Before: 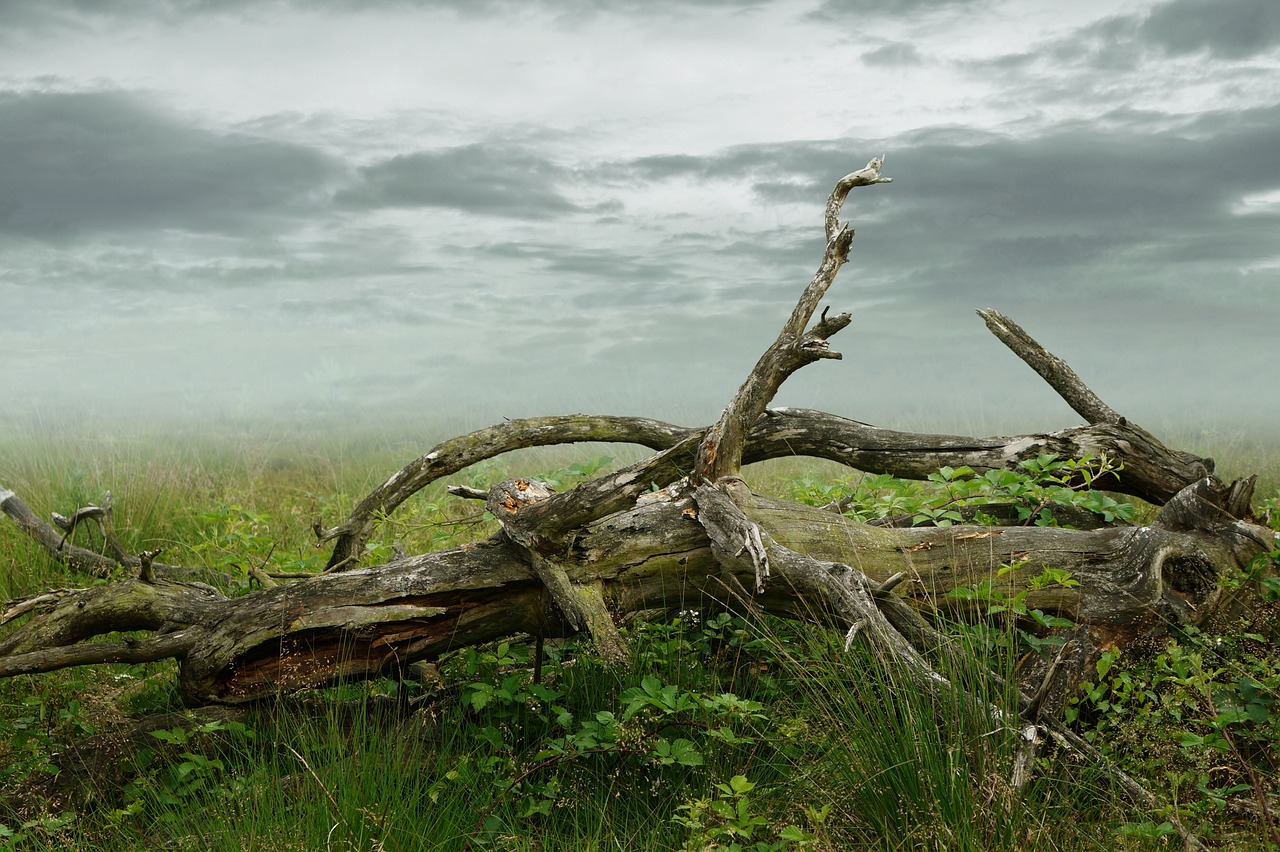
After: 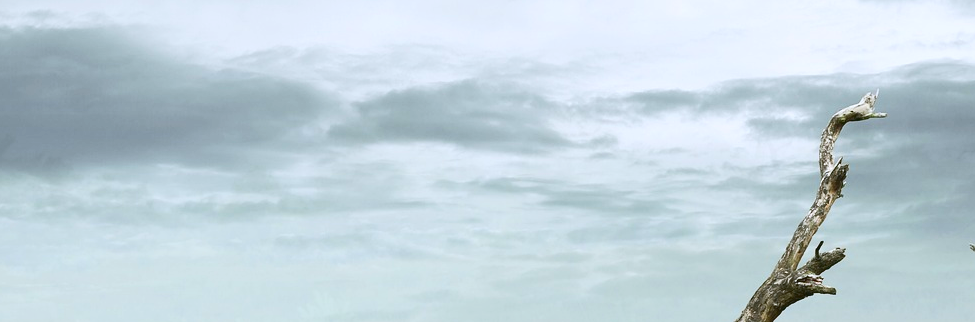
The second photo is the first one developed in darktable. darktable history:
color calibration: illuminant as shot in camera, x 0.358, y 0.373, temperature 4628.91 K
exposure: exposure 0.351 EV, compensate highlight preservation false
tone curve: curves: ch0 [(0, 0.045) (0.155, 0.169) (0.46, 0.466) (0.751, 0.788) (1, 0.961)]; ch1 [(0, 0) (0.43, 0.408) (0.472, 0.469) (0.505, 0.503) (0.553, 0.555) (0.592, 0.581) (1, 1)]; ch2 [(0, 0) (0.505, 0.495) (0.579, 0.569) (1, 1)], color space Lab, linked channels, preserve colors none
crop: left 0.513%, top 7.646%, right 23.253%, bottom 54.538%
